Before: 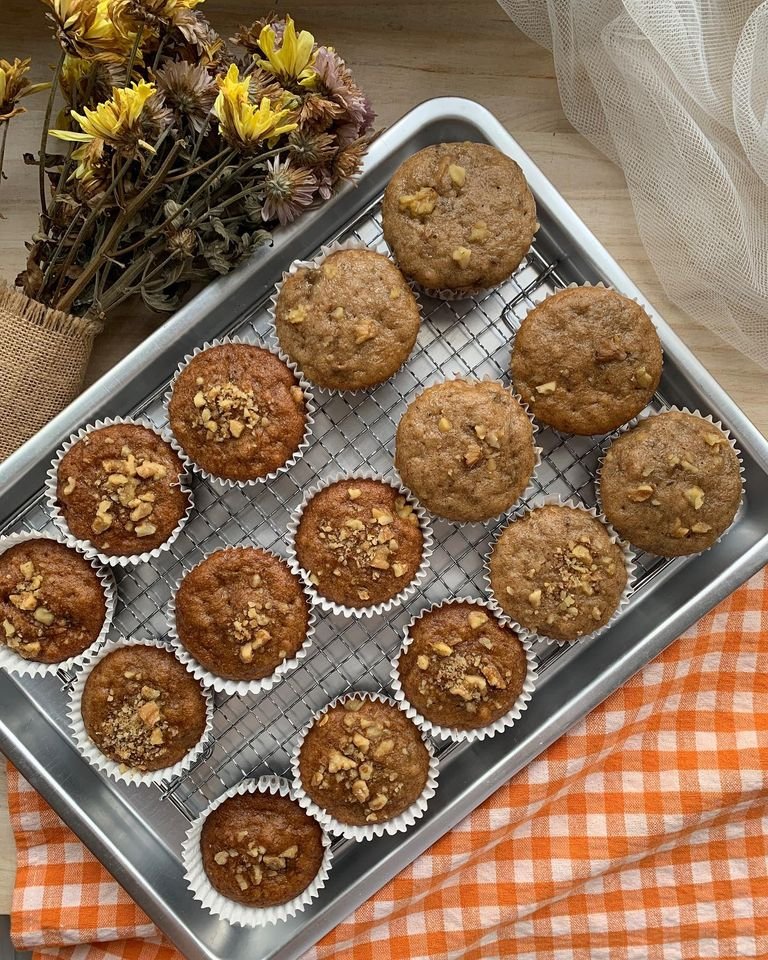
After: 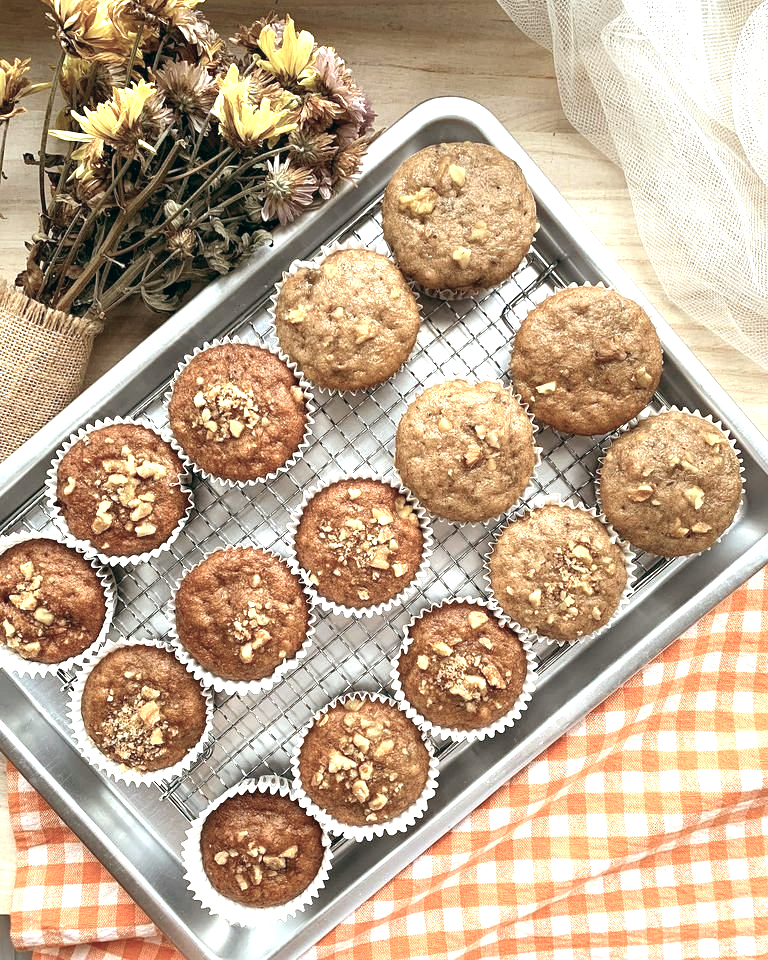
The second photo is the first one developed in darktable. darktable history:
color balance: lift [1, 0.994, 1.002, 1.006], gamma [0.957, 1.081, 1.016, 0.919], gain [0.97, 0.972, 1.01, 1.028], input saturation 91.06%, output saturation 79.8%
exposure: exposure 1.5 EV, compensate highlight preservation false
